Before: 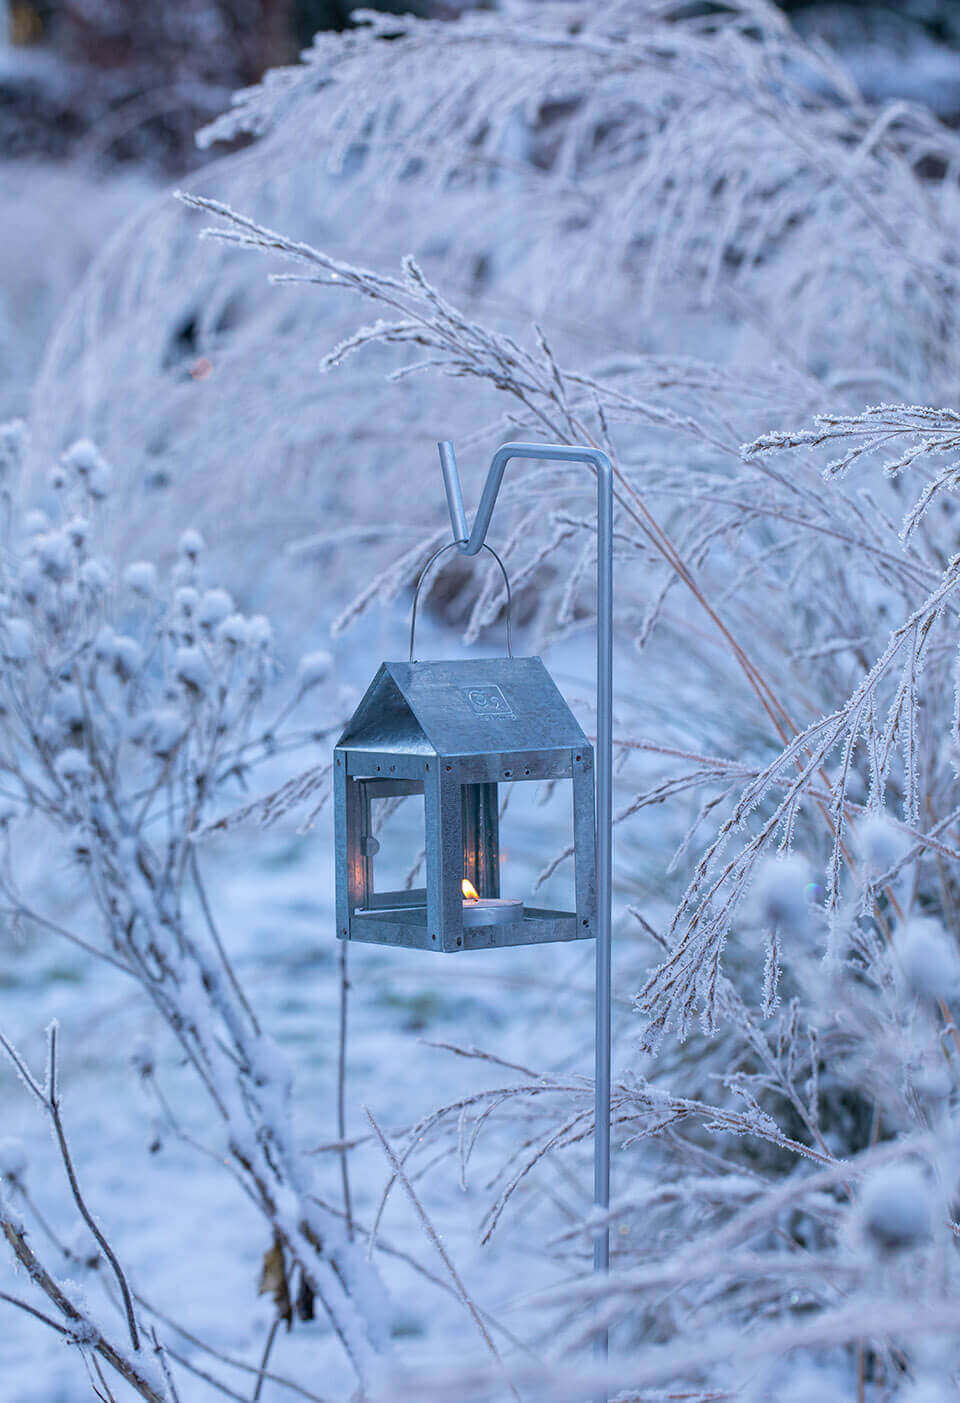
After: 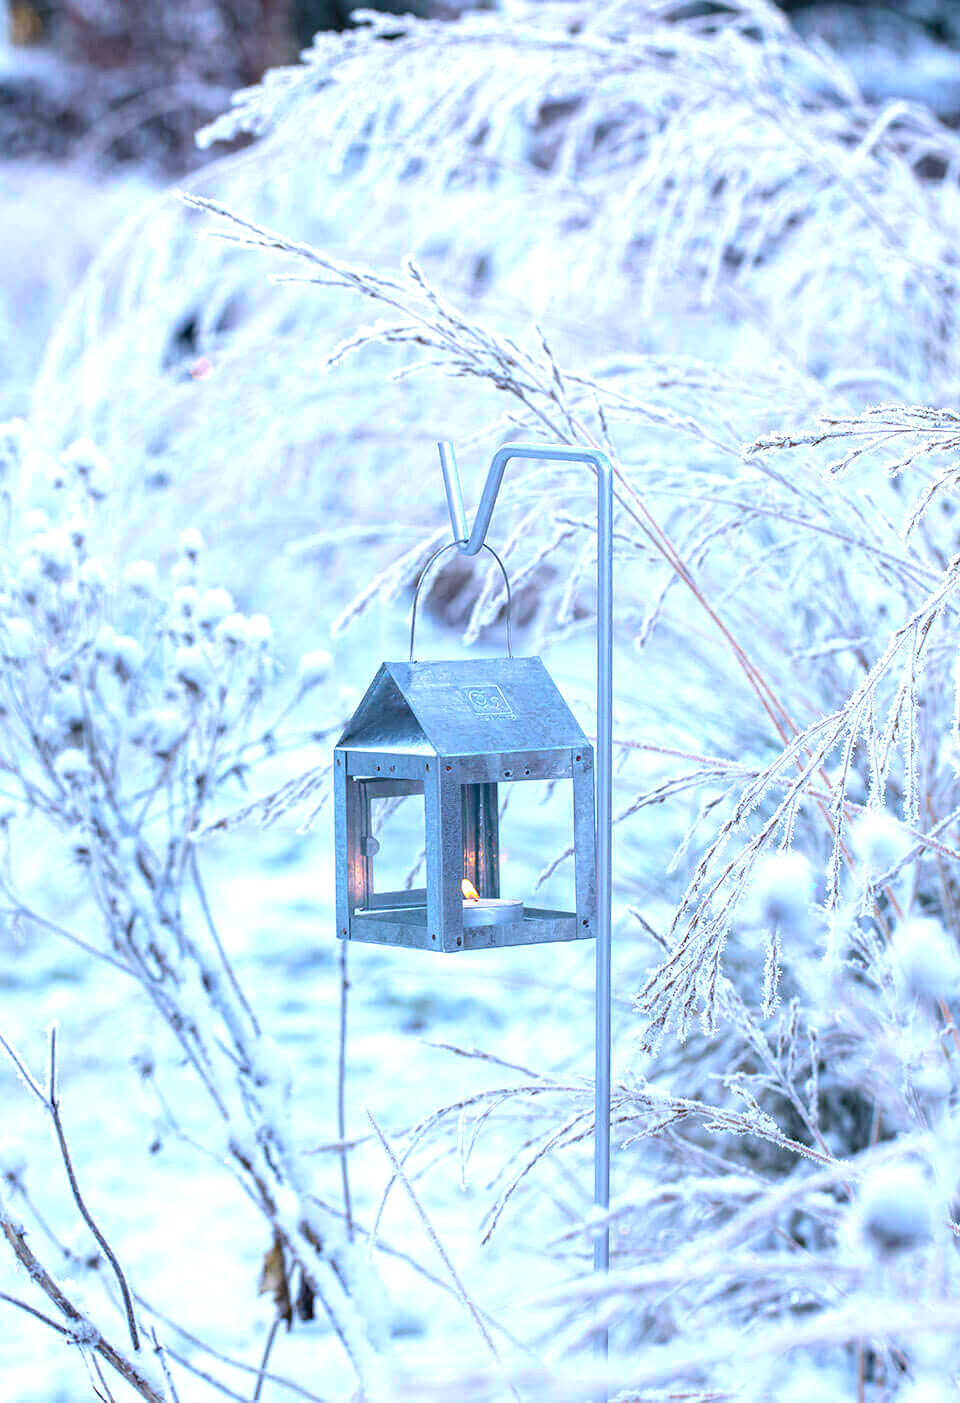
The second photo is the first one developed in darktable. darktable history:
exposure: exposure 1.16 EV, compensate exposure bias true, compensate highlight preservation false
